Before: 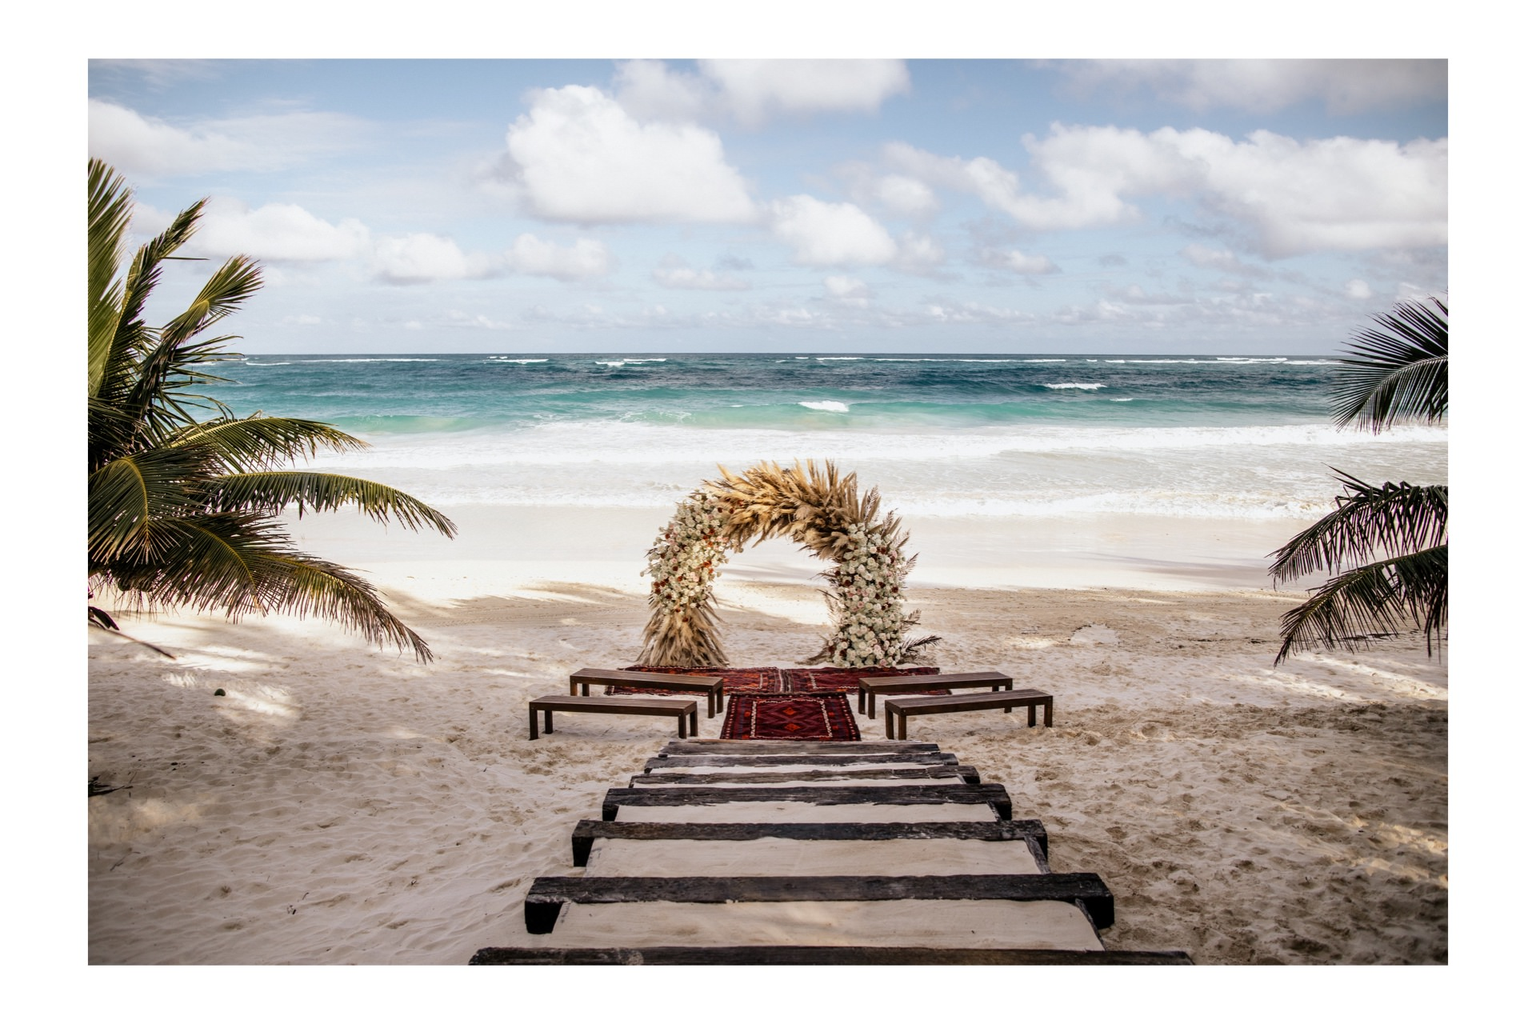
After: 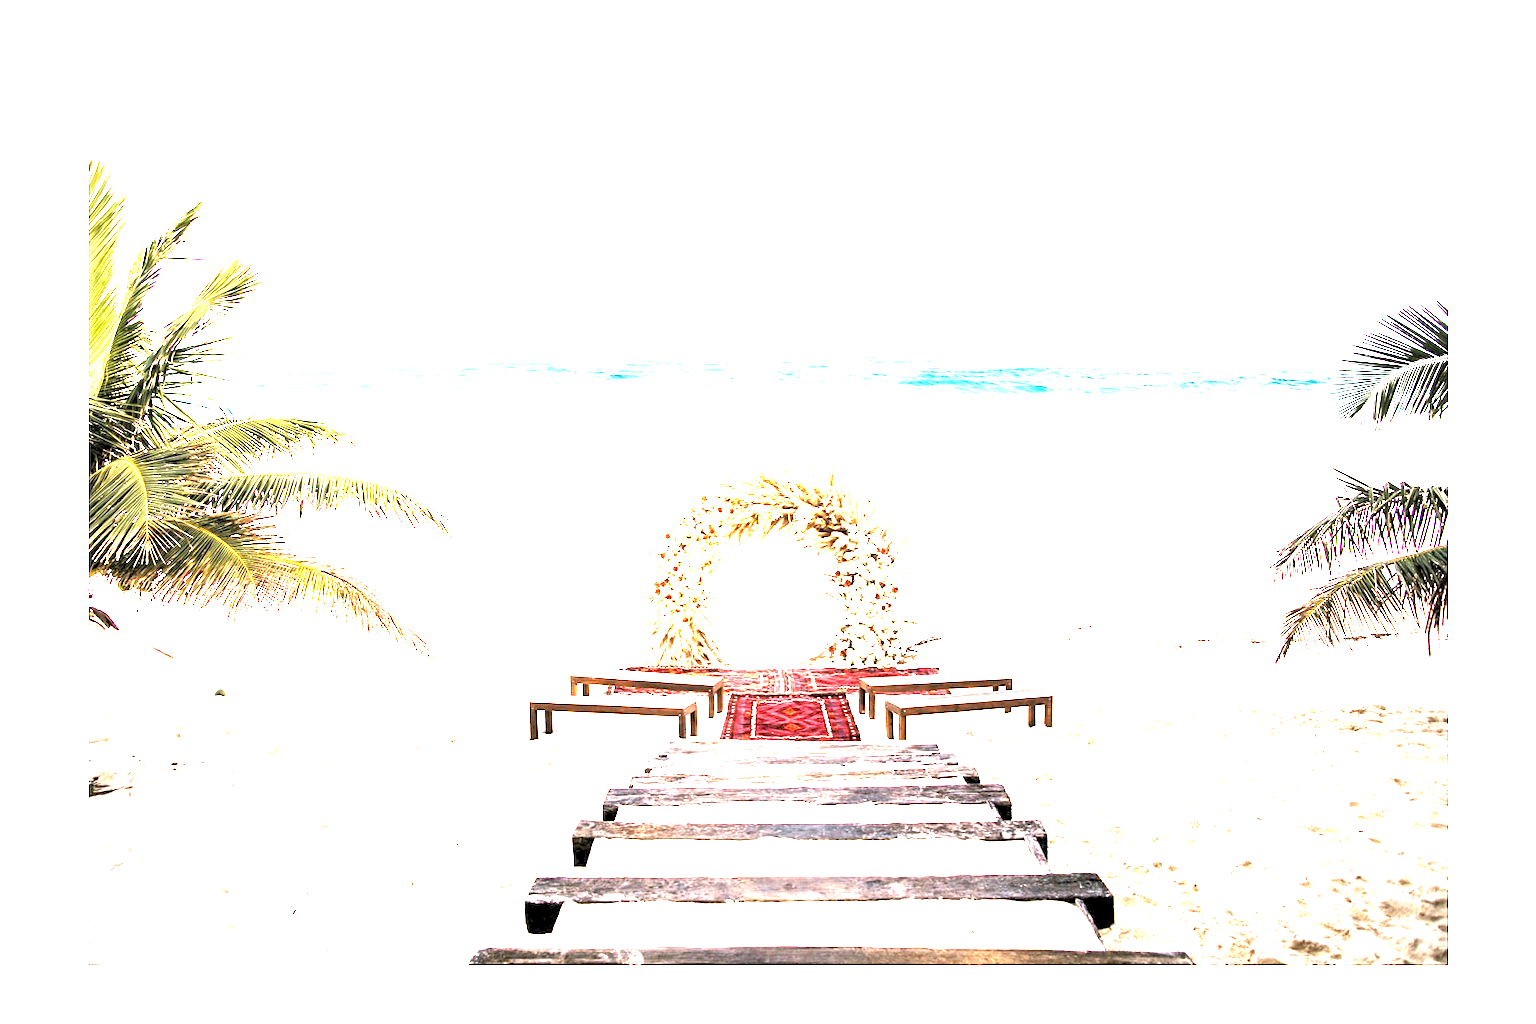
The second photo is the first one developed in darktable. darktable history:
rgb levels: levels [[0.013, 0.434, 0.89], [0, 0.5, 1], [0, 0.5, 1]]
exposure: black level correction 0, exposure 4 EV, compensate exposure bias true, compensate highlight preservation false
